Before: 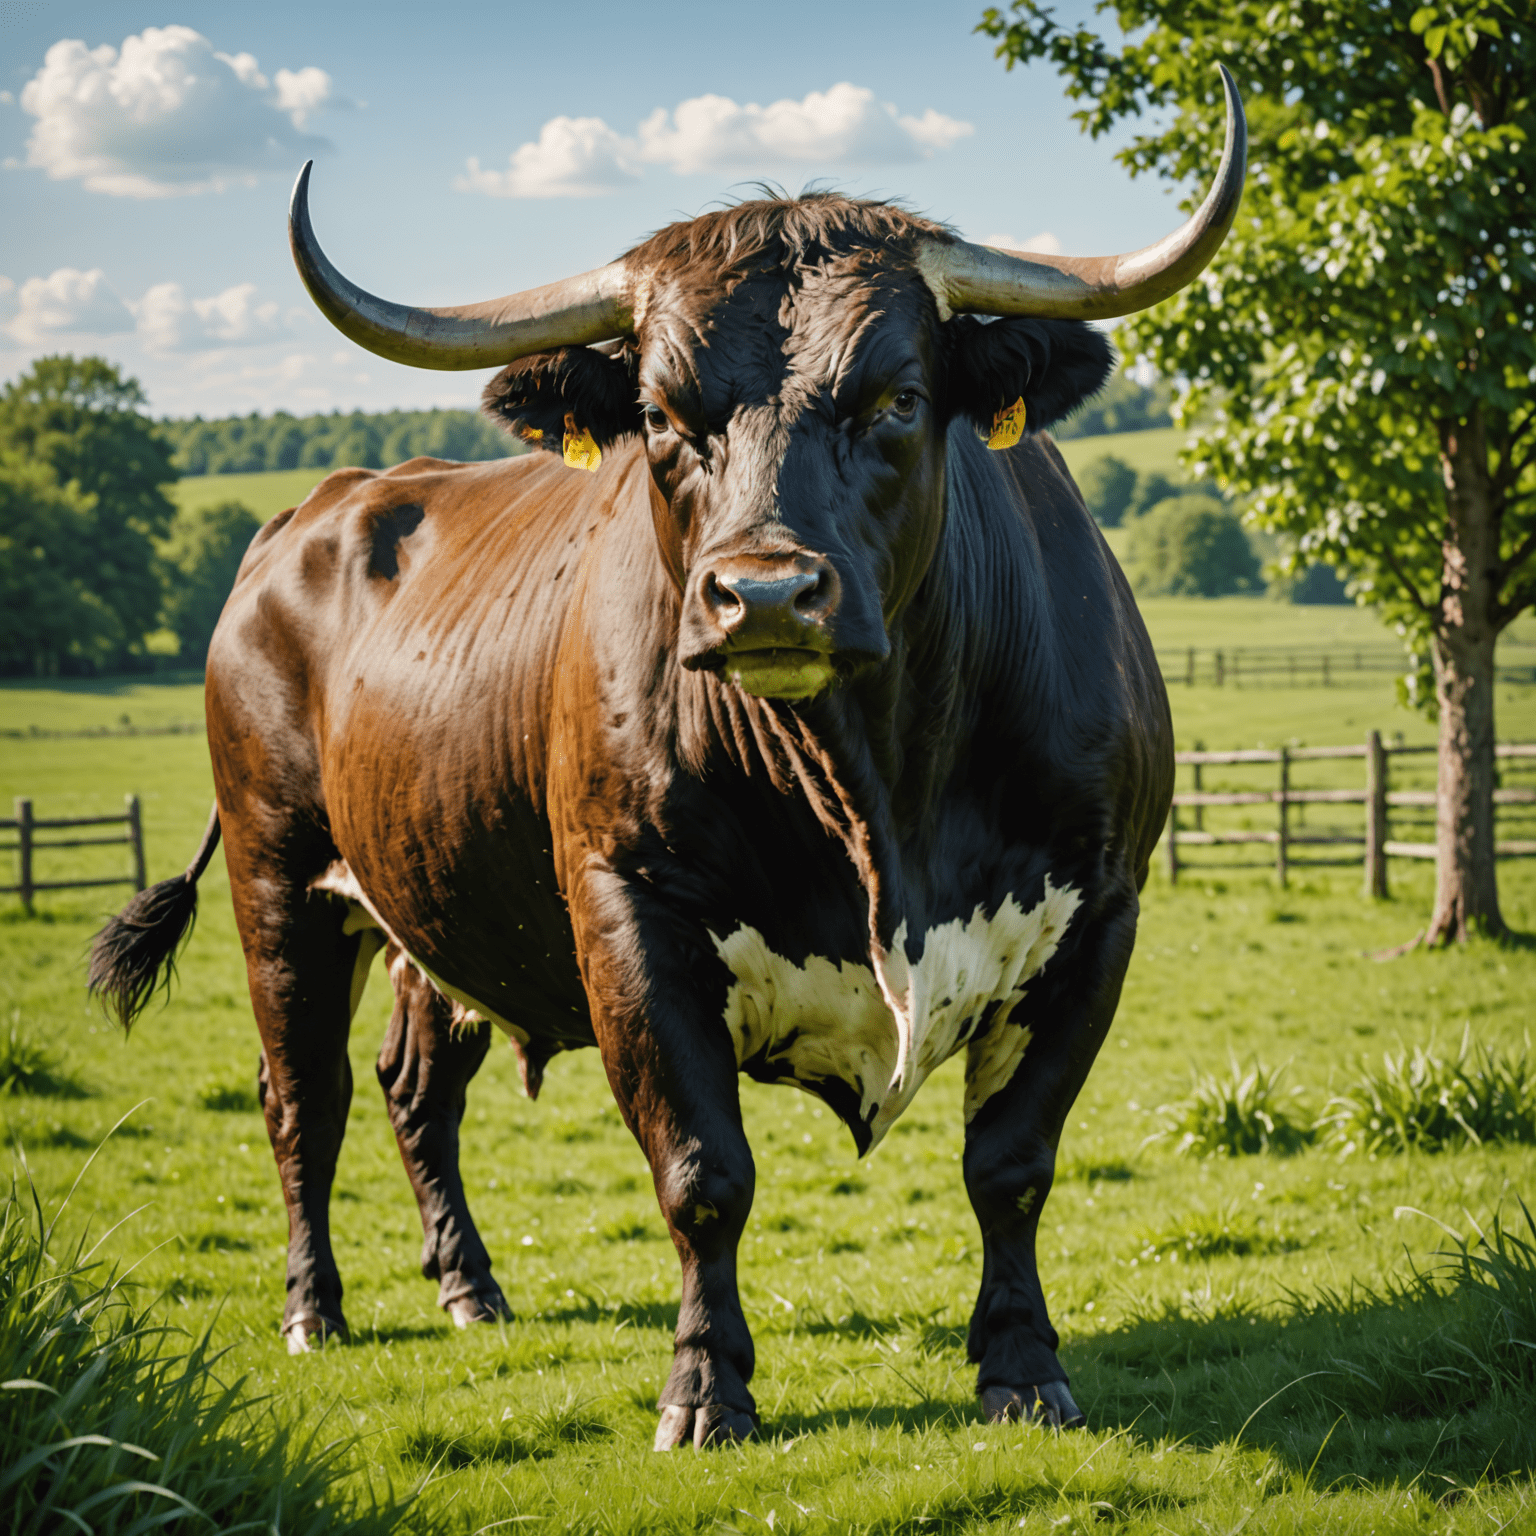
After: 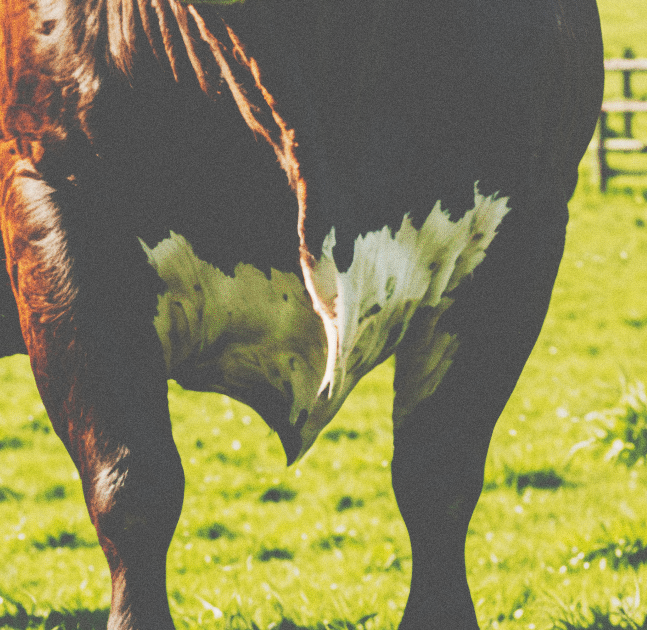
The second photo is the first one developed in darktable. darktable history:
grain: coarseness 0.09 ISO
crop: left 37.221%, top 45.169%, right 20.63%, bottom 13.777%
tone curve: curves: ch0 [(0, 0) (0.003, 0.331) (0.011, 0.333) (0.025, 0.333) (0.044, 0.334) (0.069, 0.335) (0.1, 0.338) (0.136, 0.342) (0.177, 0.347) (0.224, 0.352) (0.277, 0.359) (0.335, 0.39) (0.399, 0.434) (0.468, 0.509) (0.543, 0.615) (0.623, 0.731) (0.709, 0.814) (0.801, 0.88) (0.898, 0.921) (1, 1)], preserve colors none
